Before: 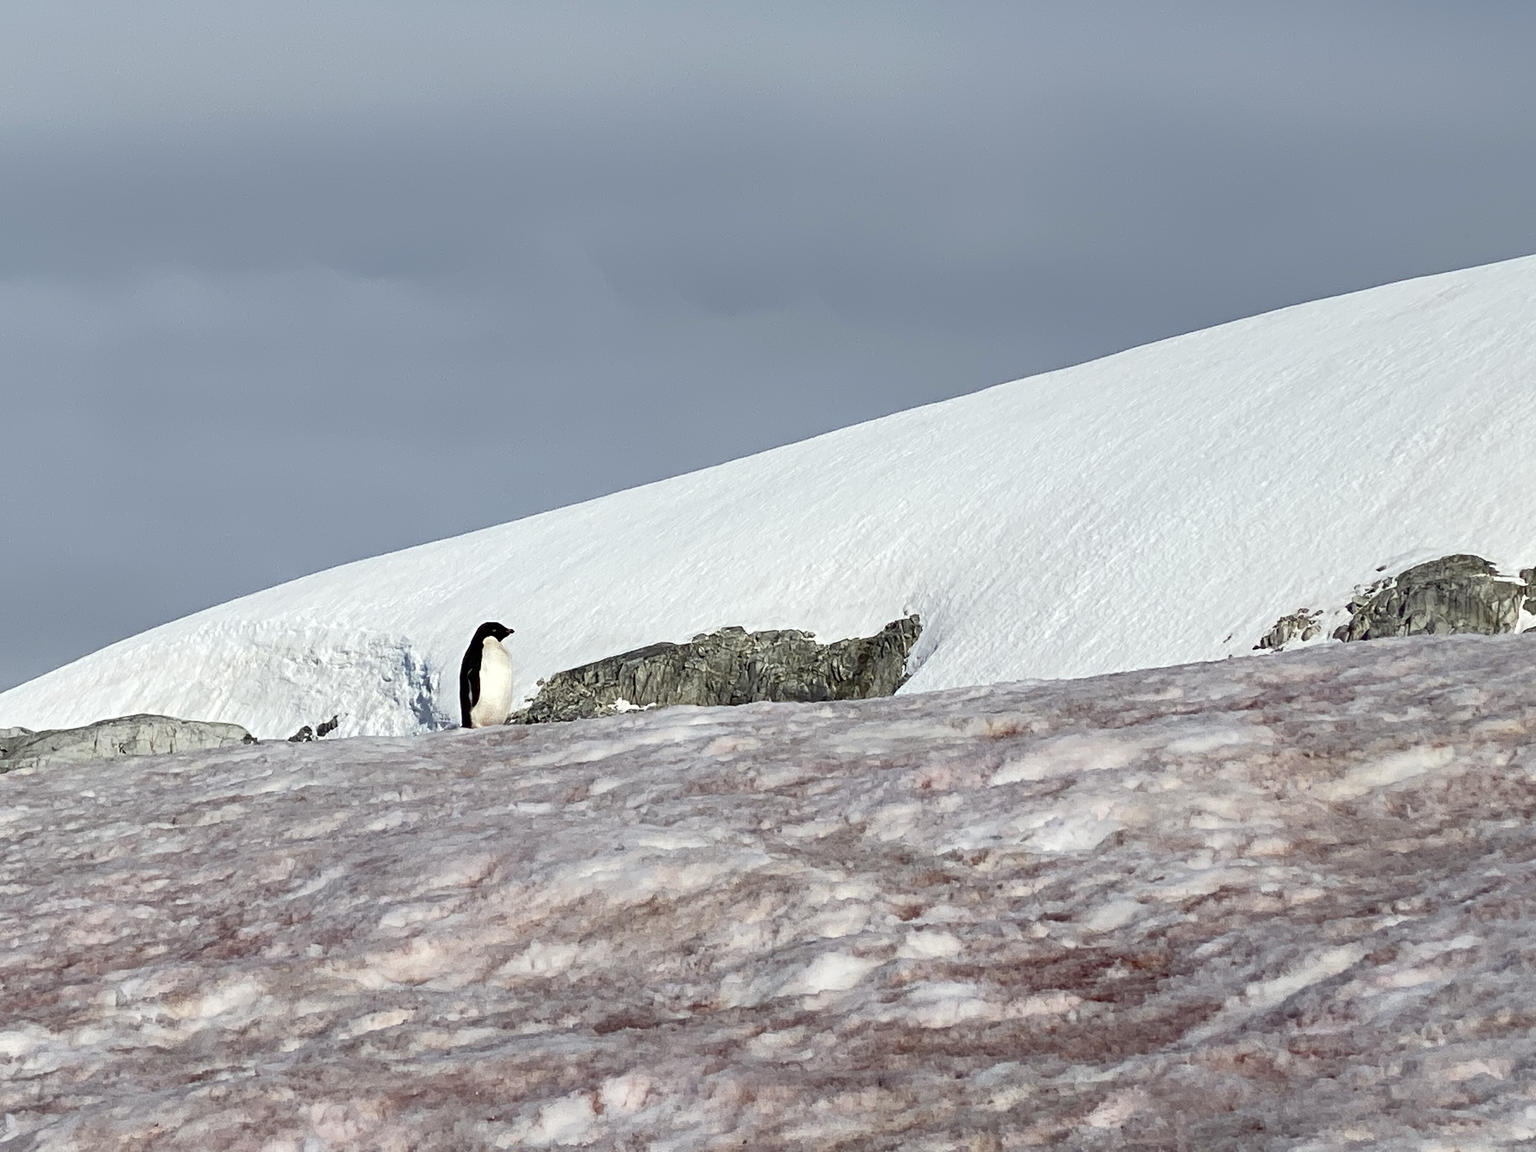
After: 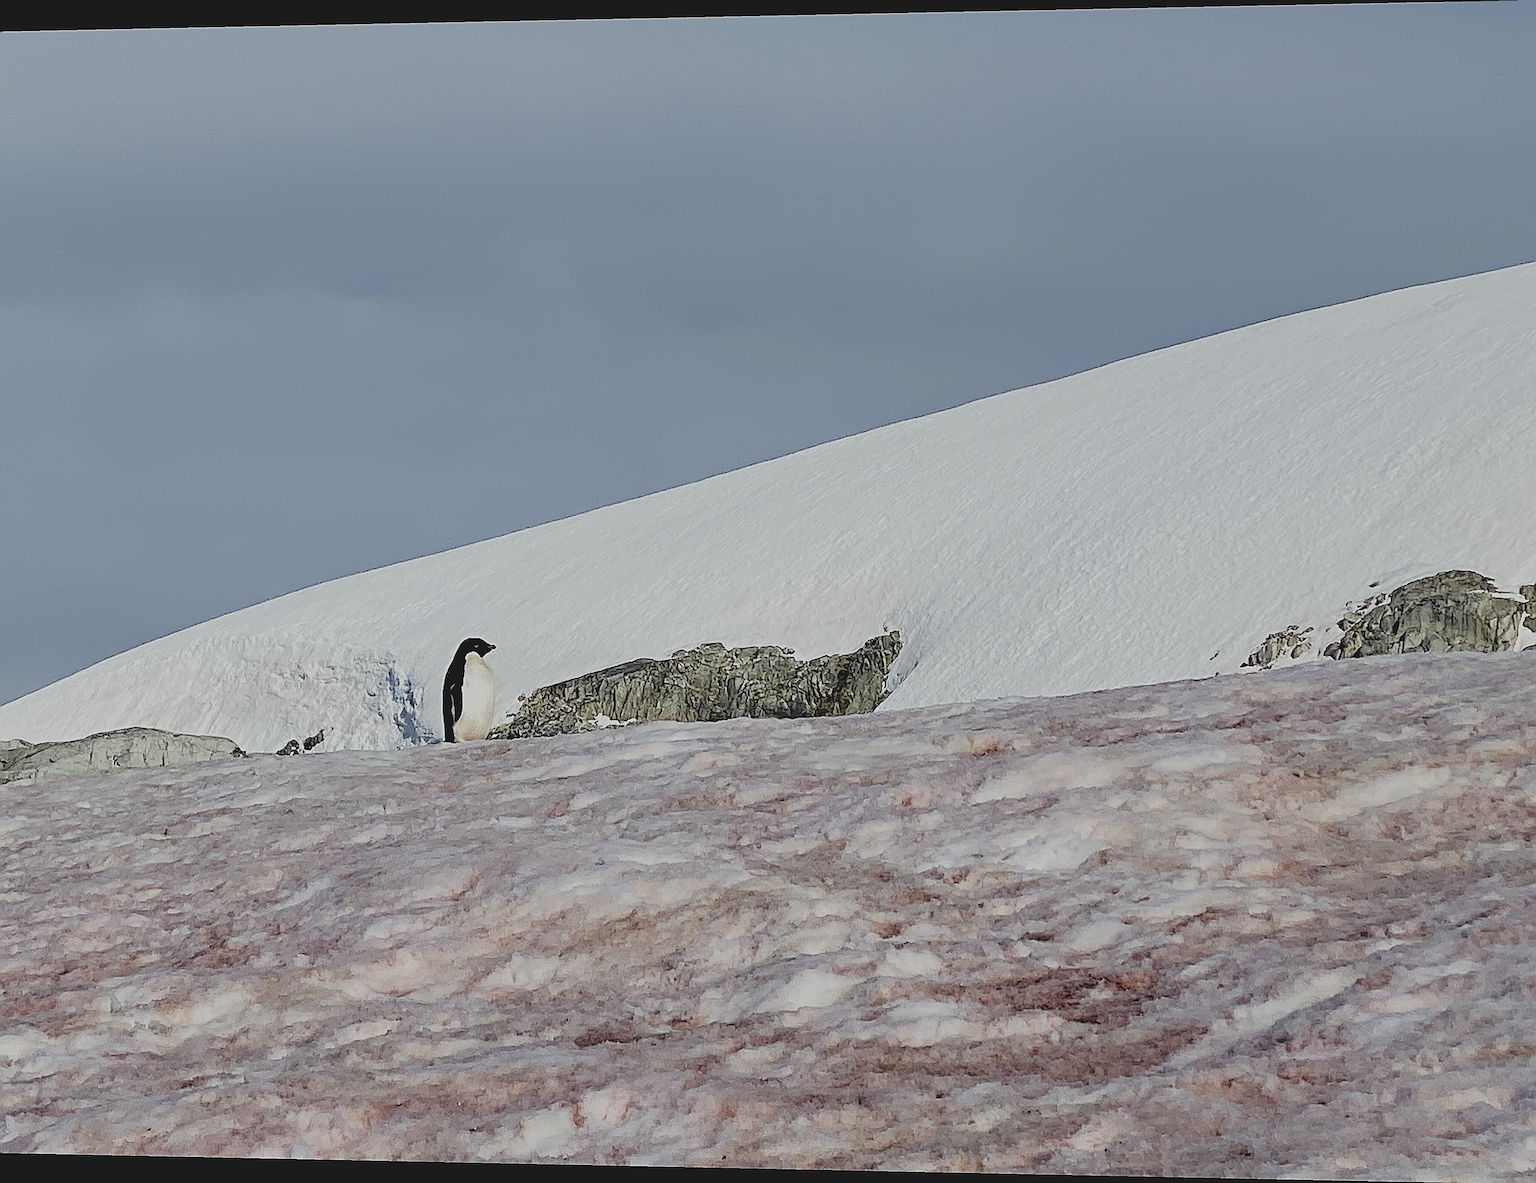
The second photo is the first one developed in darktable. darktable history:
contrast equalizer: octaves 7, y [[0.6 ×6], [0.55 ×6], [0 ×6], [0 ×6], [0 ×6]], mix 0.15
rotate and perspective: lens shift (horizontal) -0.055, automatic cropping off
white balance: emerald 1
contrast brightness saturation: contrast -0.15, brightness 0.05, saturation -0.12
filmic rgb: black relative exposure -4.4 EV, white relative exposure 5 EV, threshold 3 EV, hardness 2.23, latitude 40.06%, contrast 1.15, highlights saturation mix 10%, shadows ↔ highlights balance 1.04%, preserve chrominance RGB euclidean norm (legacy), color science v4 (2020), enable highlight reconstruction true
sharpen: amount 2
